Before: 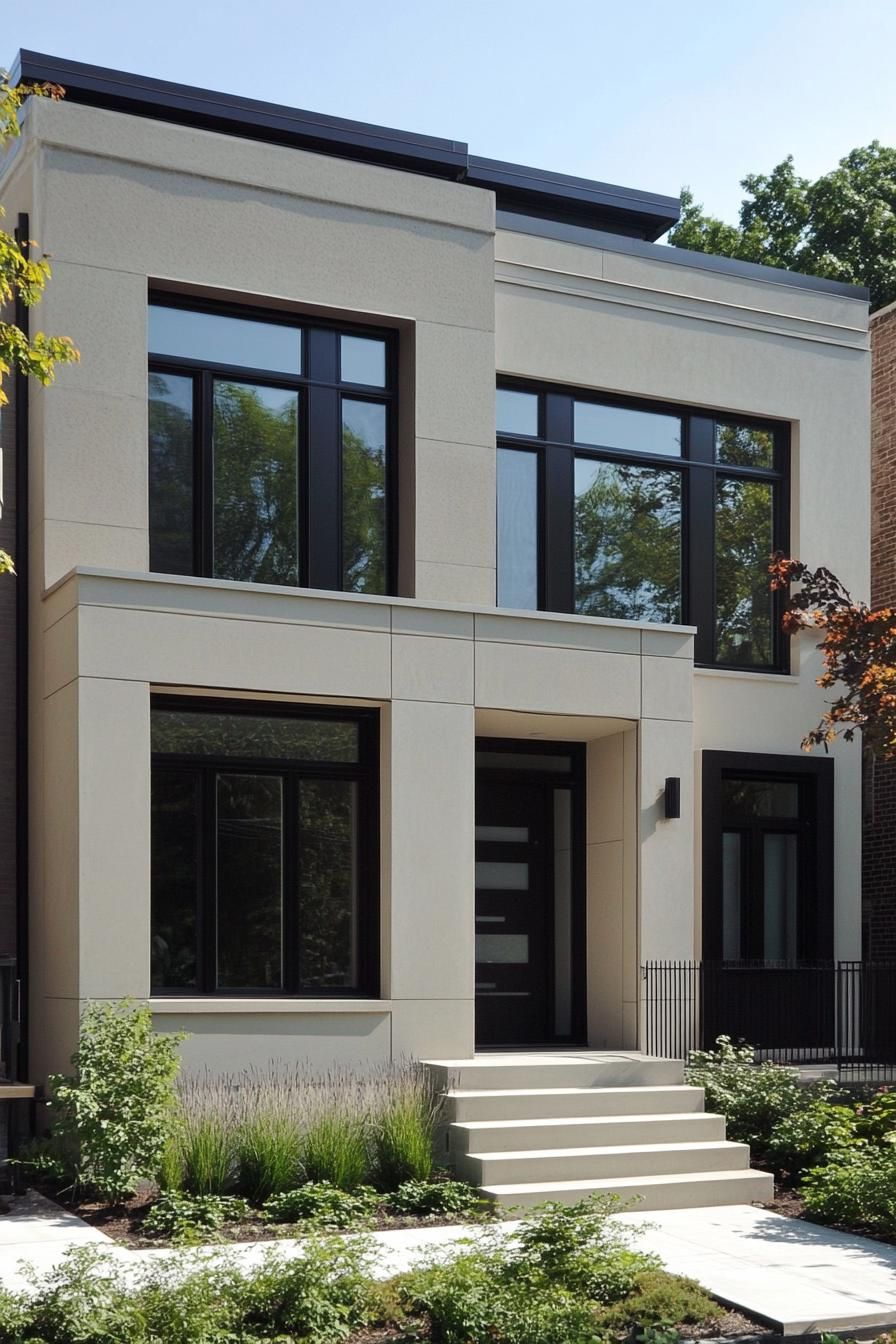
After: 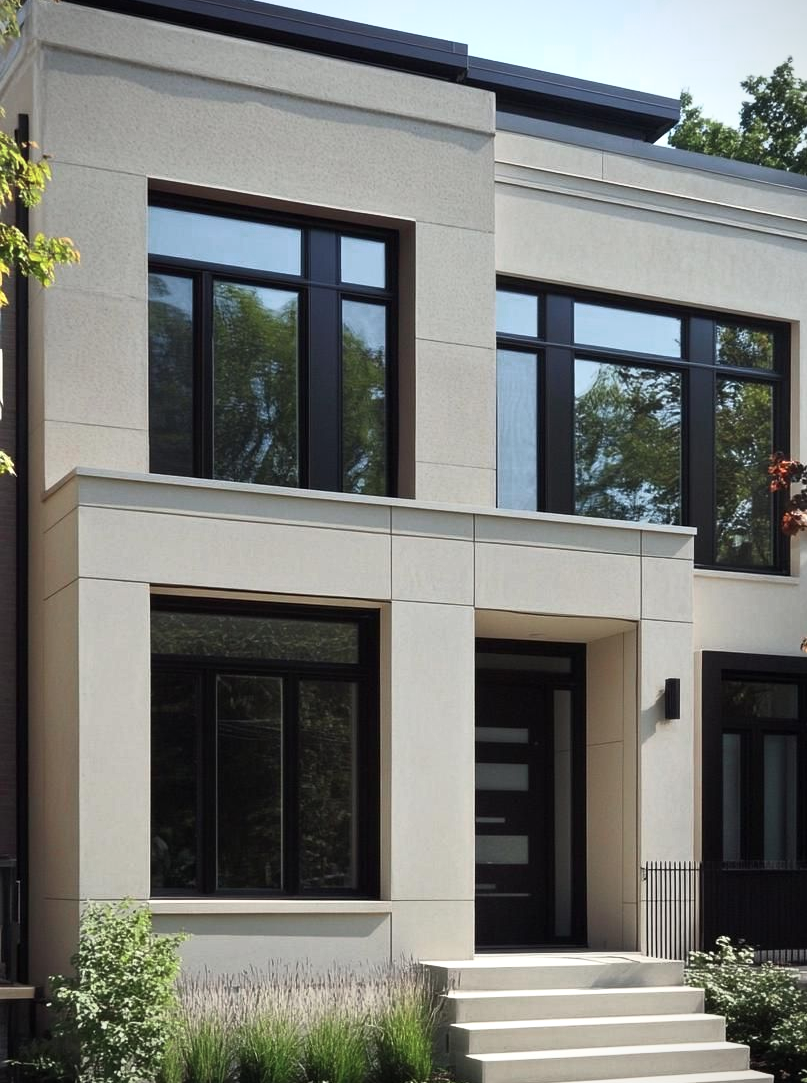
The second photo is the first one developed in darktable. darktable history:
crop: top 7.43%, right 9.904%, bottom 11.981%
vignetting: fall-off start 91.57%, unbound false
exposure: exposure 0.194 EV, compensate highlight preservation false
base curve: curves: ch0 [(0, 0) (0.257, 0.25) (0.482, 0.586) (0.757, 0.871) (1, 1)], preserve colors average RGB
color zones: curves: ch0 [(0, 0.466) (0.128, 0.466) (0.25, 0.5) (0.375, 0.456) (0.5, 0.5) (0.625, 0.5) (0.737, 0.652) (0.875, 0.5)]; ch1 [(0, 0.603) (0.125, 0.618) (0.261, 0.348) (0.372, 0.353) (0.497, 0.363) (0.611, 0.45) (0.731, 0.427) (0.875, 0.518) (0.998, 0.652)]; ch2 [(0, 0.559) (0.125, 0.451) (0.253, 0.564) (0.37, 0.578) (0.5, 0.466) (0.625, 0.471) (0.731, 0.471) (0.88, 0.485)], mix -63.23%
